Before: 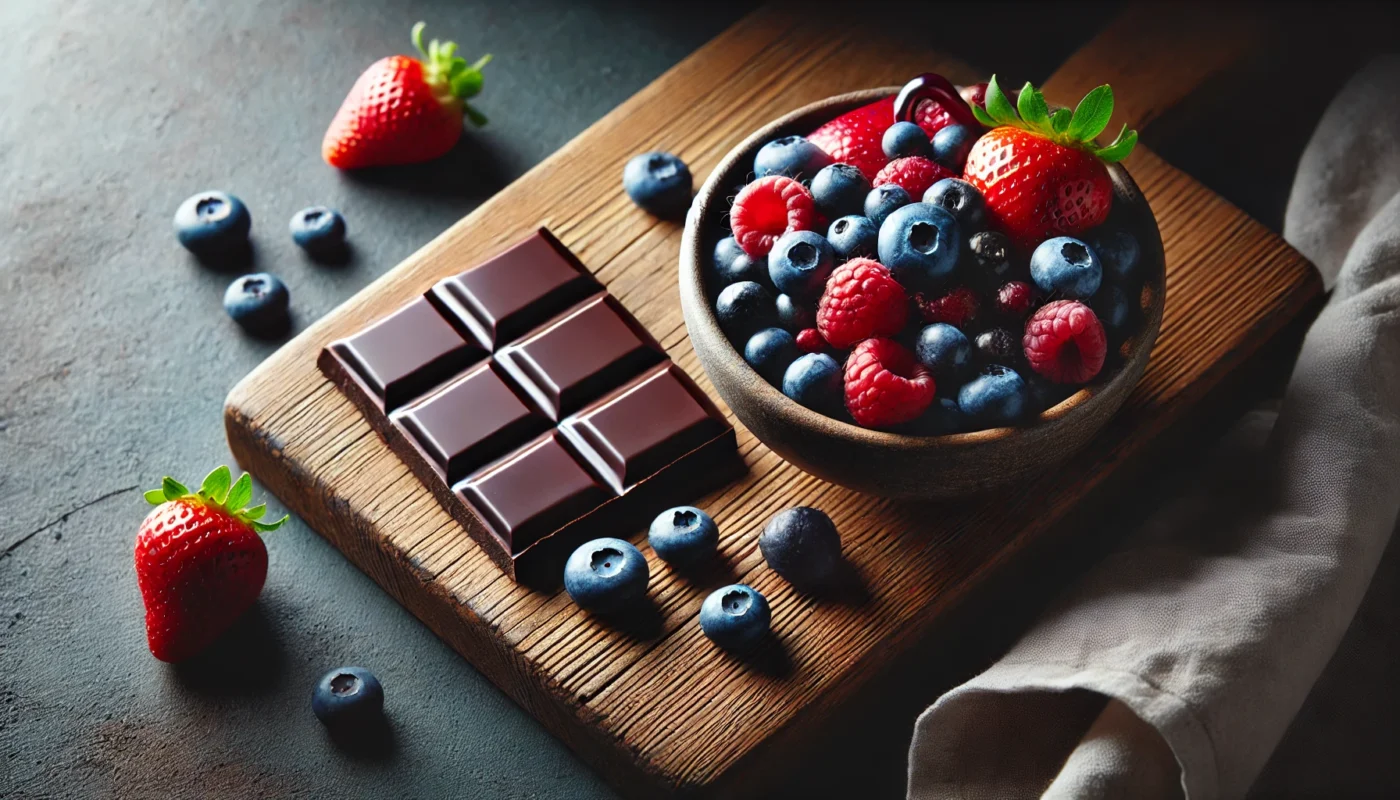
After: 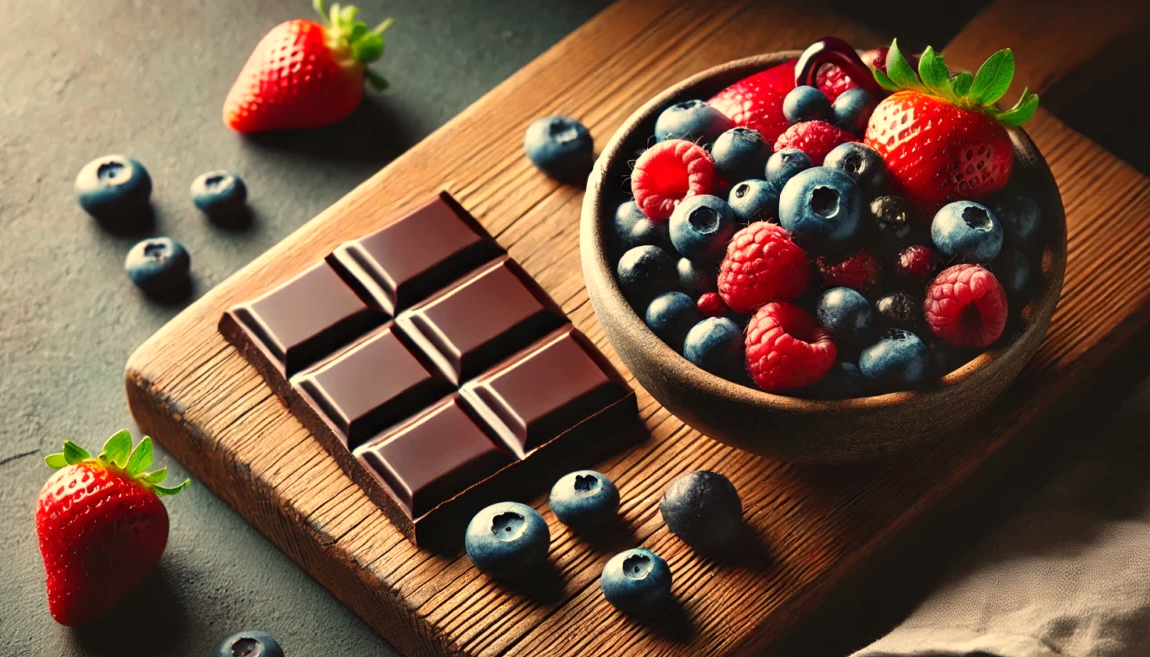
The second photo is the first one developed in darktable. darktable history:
crop and rotate: left 7.196%, top 4.574%, right 10.605%, bottom 13.178%
white balance: red 1.138, green 0.996, blue 0.812
